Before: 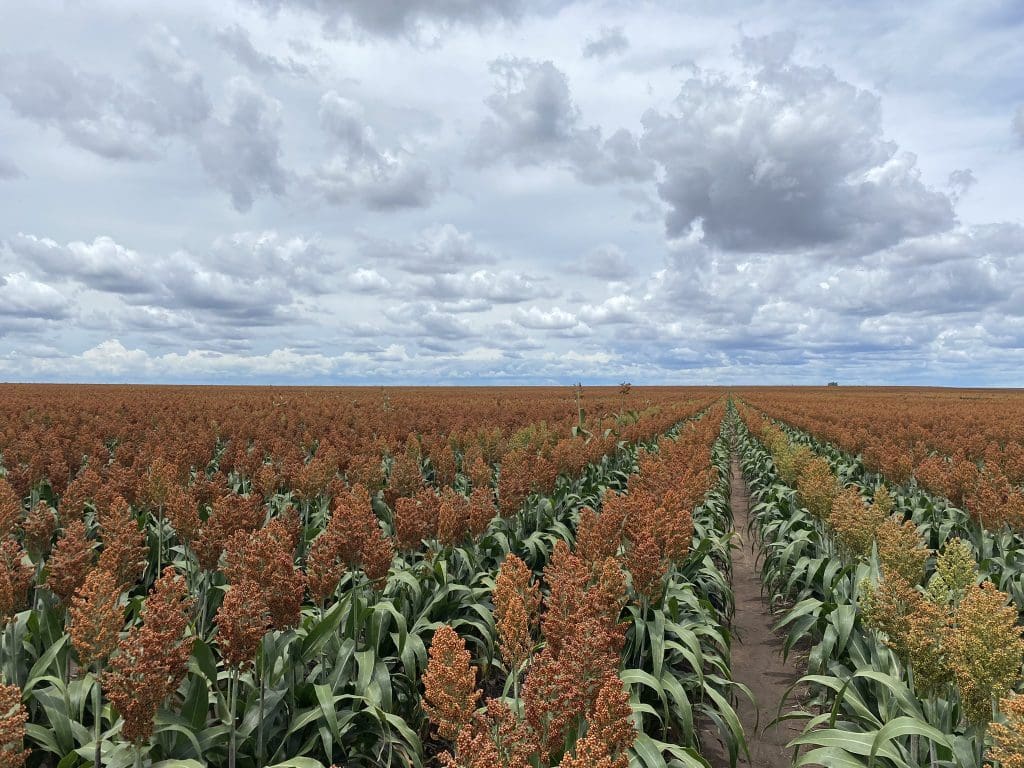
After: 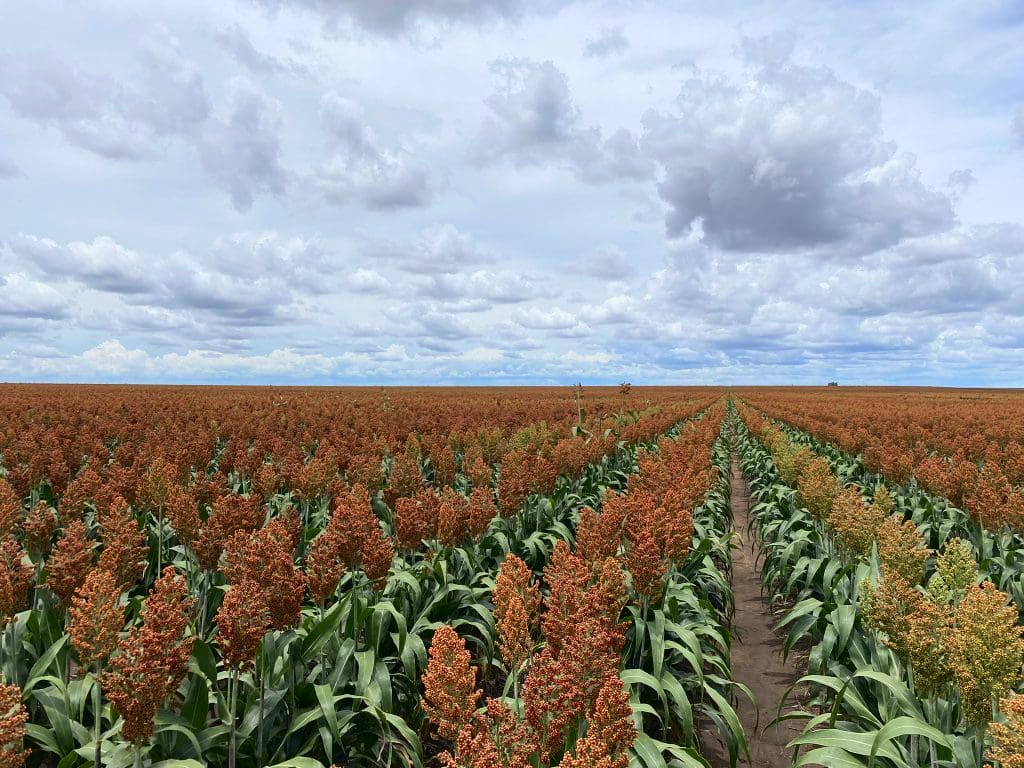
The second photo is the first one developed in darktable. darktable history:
tone curve: curves: ch0 [(0, 0.011) (0.139, 0.106) (0.295, 0.271) (0.499, 0.523) (0.739, 0.782) (0.857, 0.879) (1, 0.967)]; ch1 [(0, 0) (0.291, 0.229) (0.394, 0.365) (0.469, 0.456) (0.495, 0.497) (0.524, 0.53) (0.588, 0.62) (0.725, 0.779) (1, 1)]; ch2 [(0, 0) (0.125, 0.089) (0.35, 0.317) (0.437, 0.42) (0.502, 0.499) (0.537, 0.551) (0.613, 0.636) (1, 1)], color space Lab, independent channels, preserve colors none
